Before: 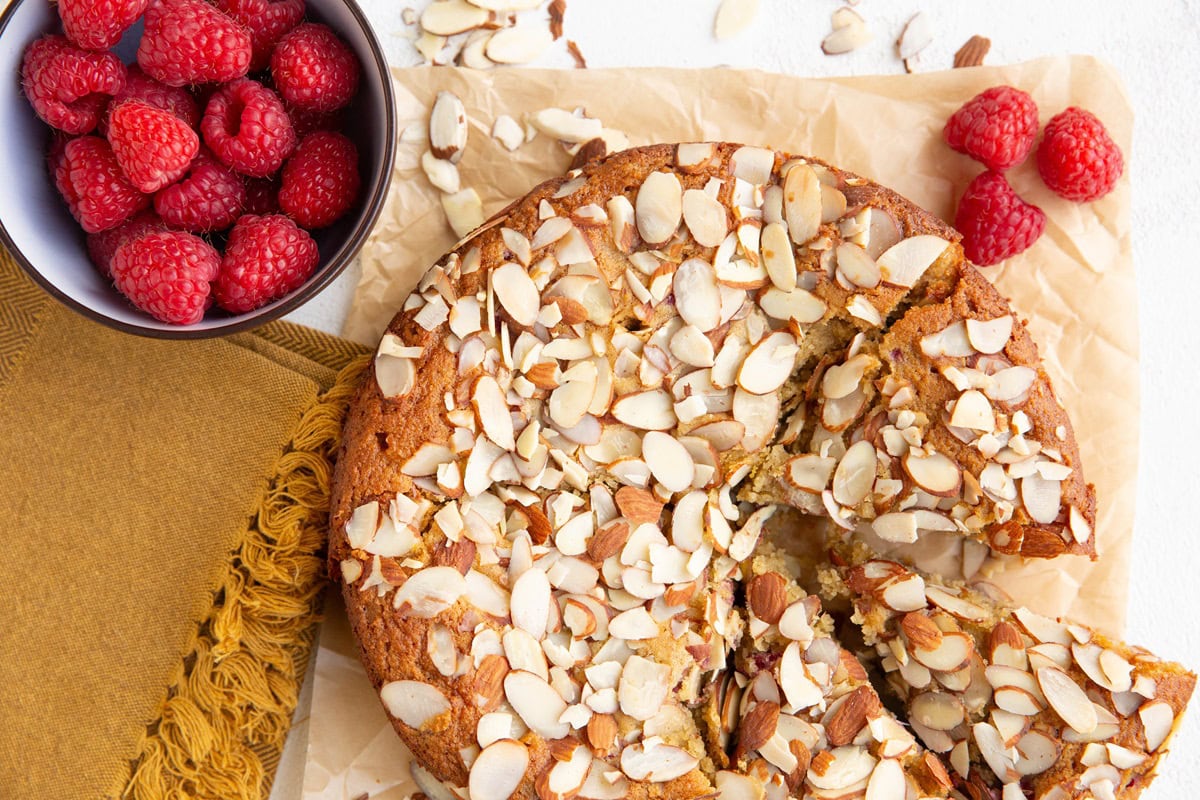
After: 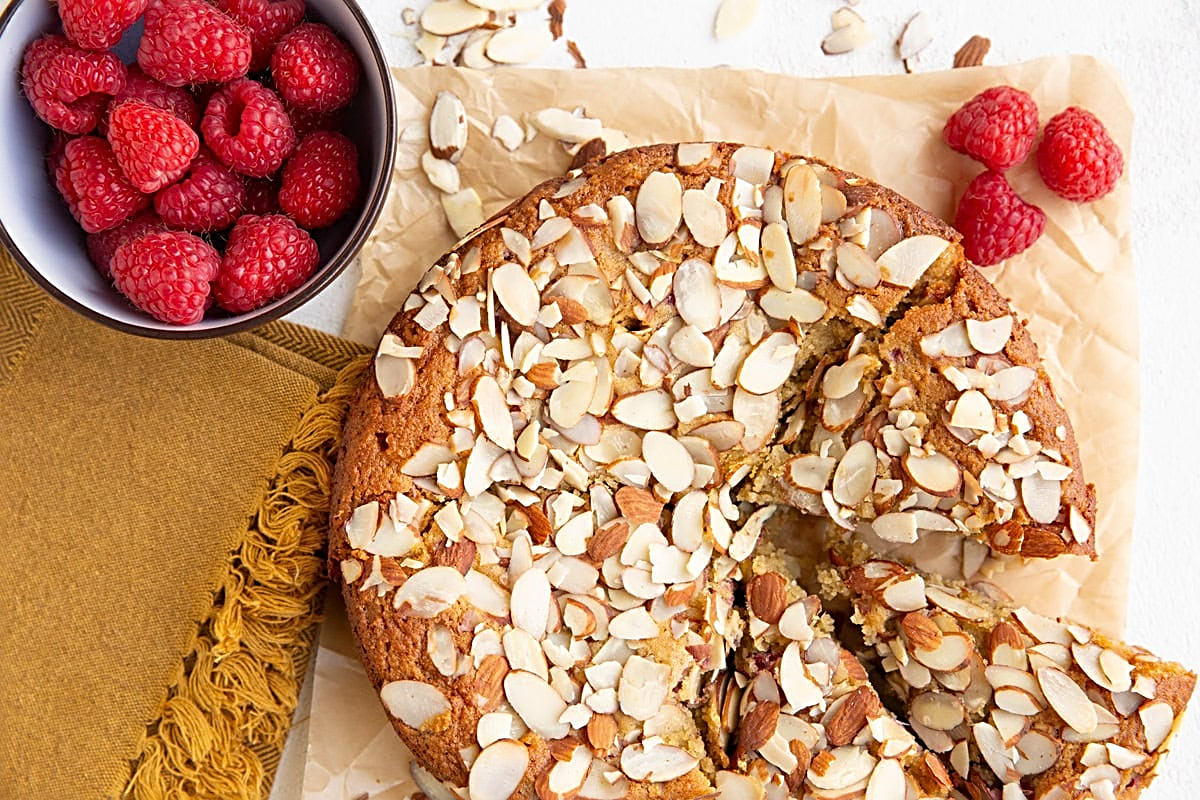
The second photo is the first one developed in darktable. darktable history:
sharpen: radius 2.61, amount 0.679
